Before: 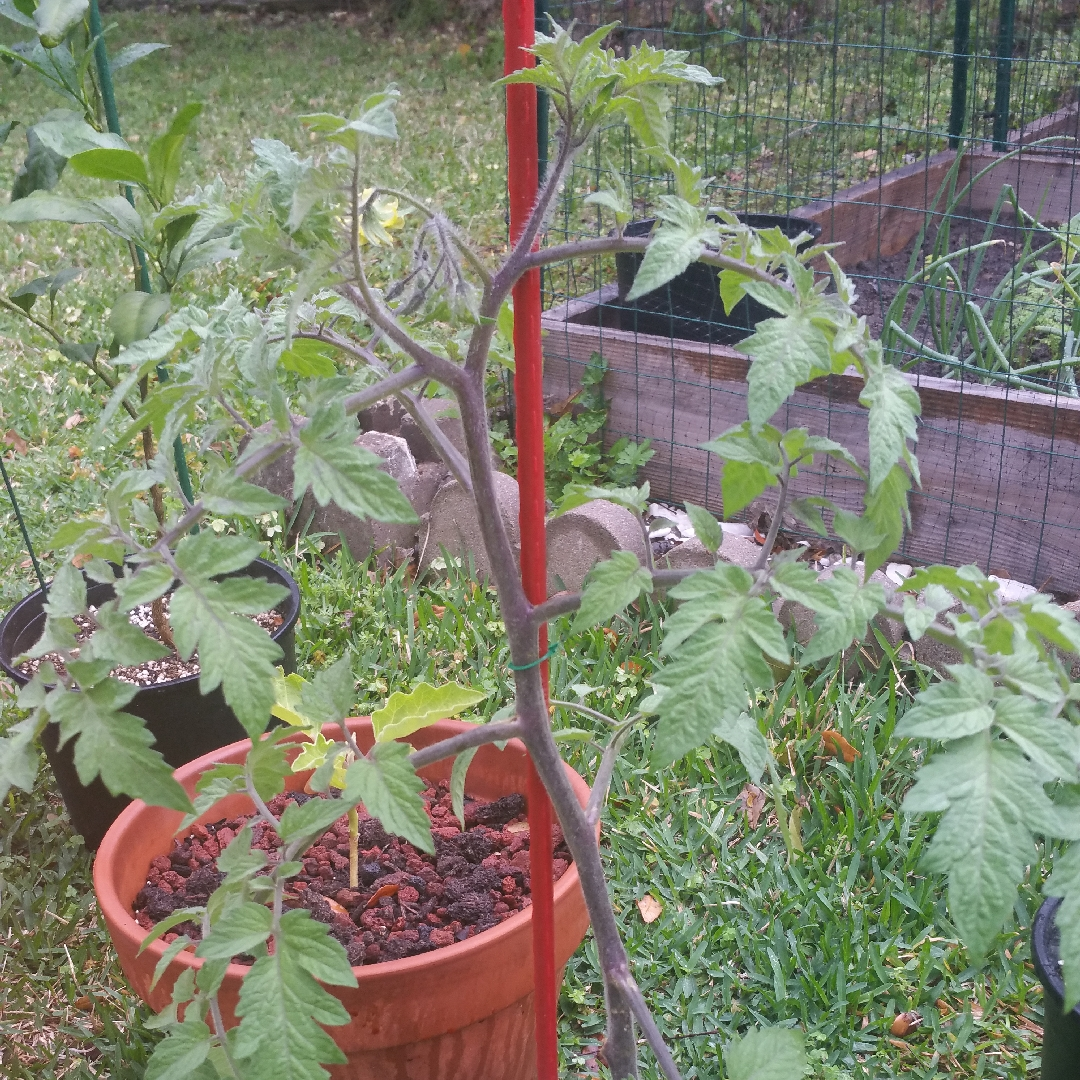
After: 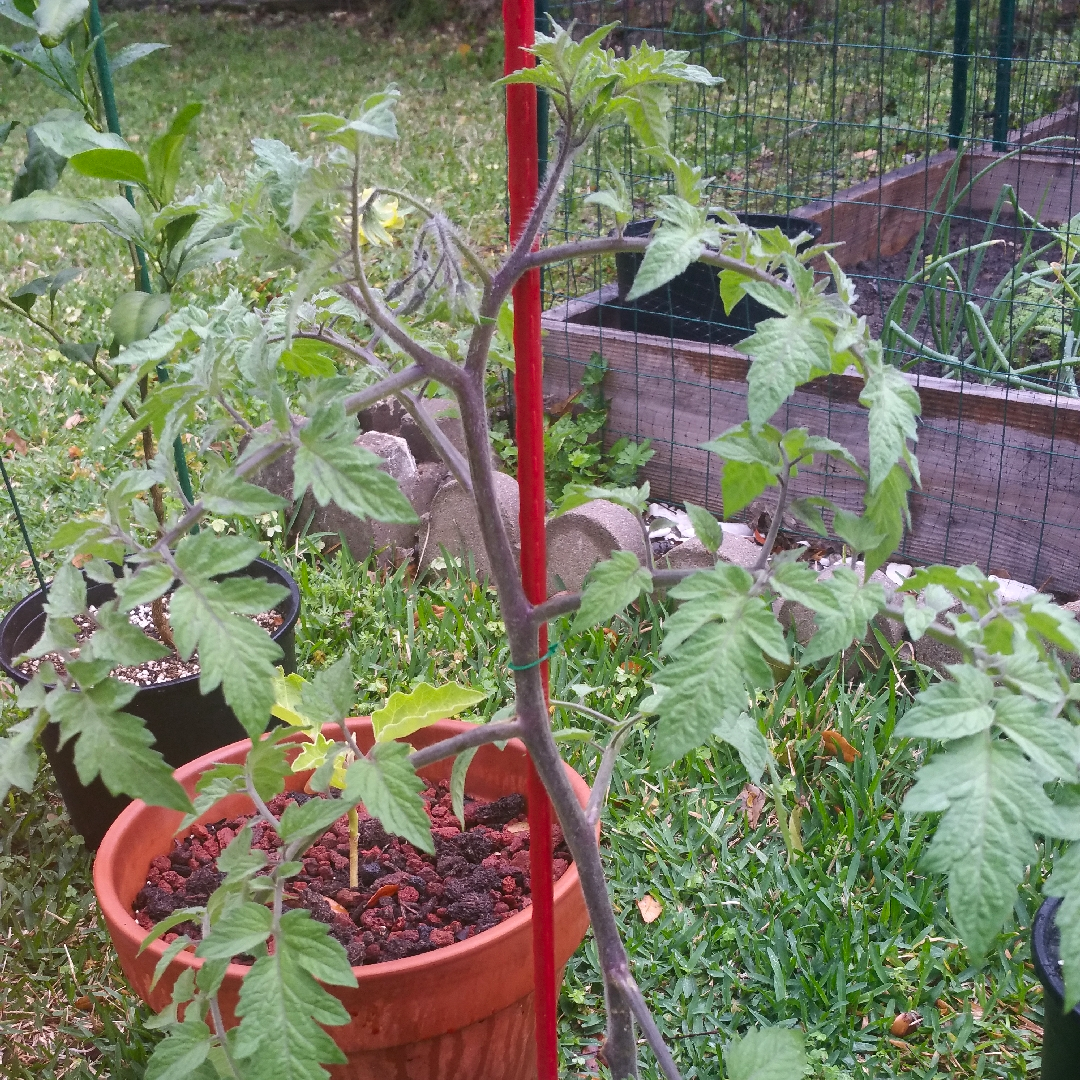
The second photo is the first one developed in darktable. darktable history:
tone equalizer: on, module defaults
contrast brightness saturation: contrast 0.13, brightness -0.05, saturation 0.16
white balance: red 1, blue 1
